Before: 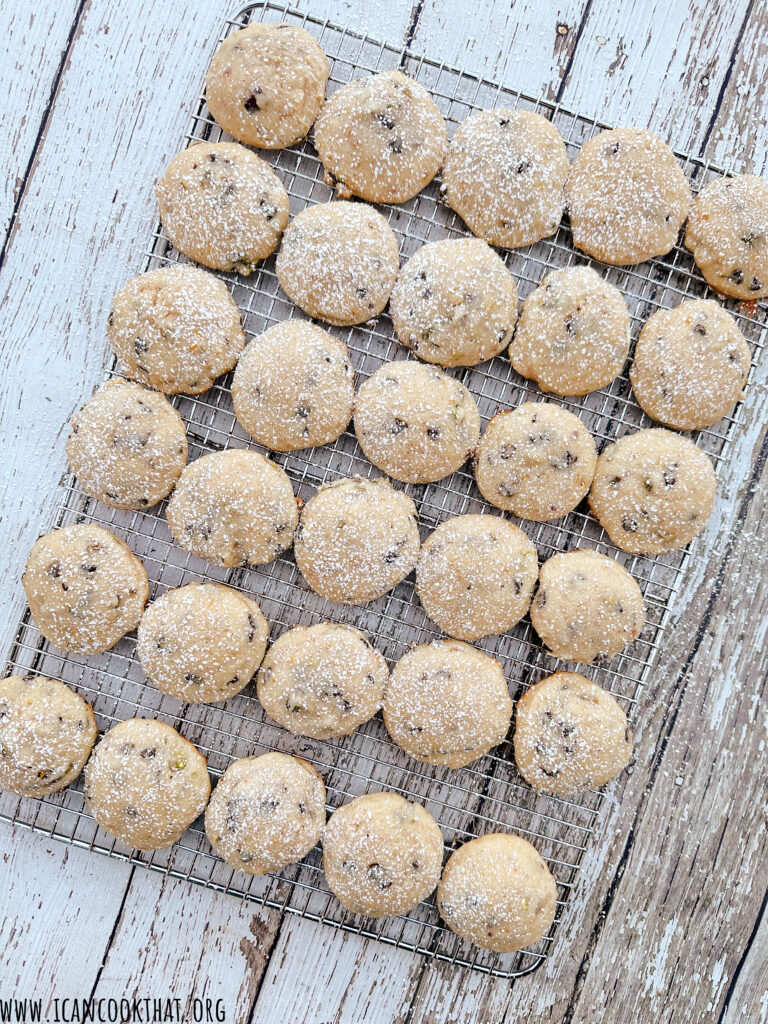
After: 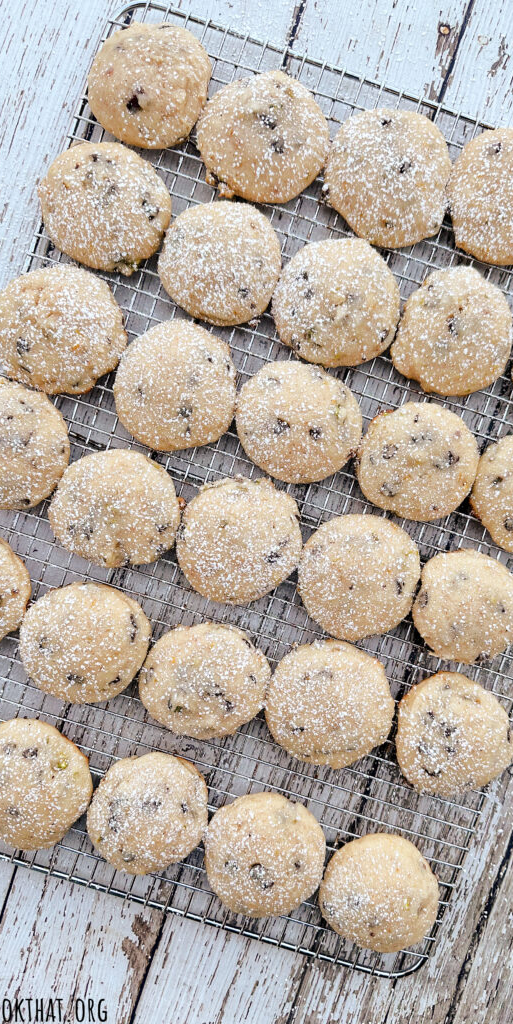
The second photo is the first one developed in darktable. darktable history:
crop: left 15.377%, right 17.736%
